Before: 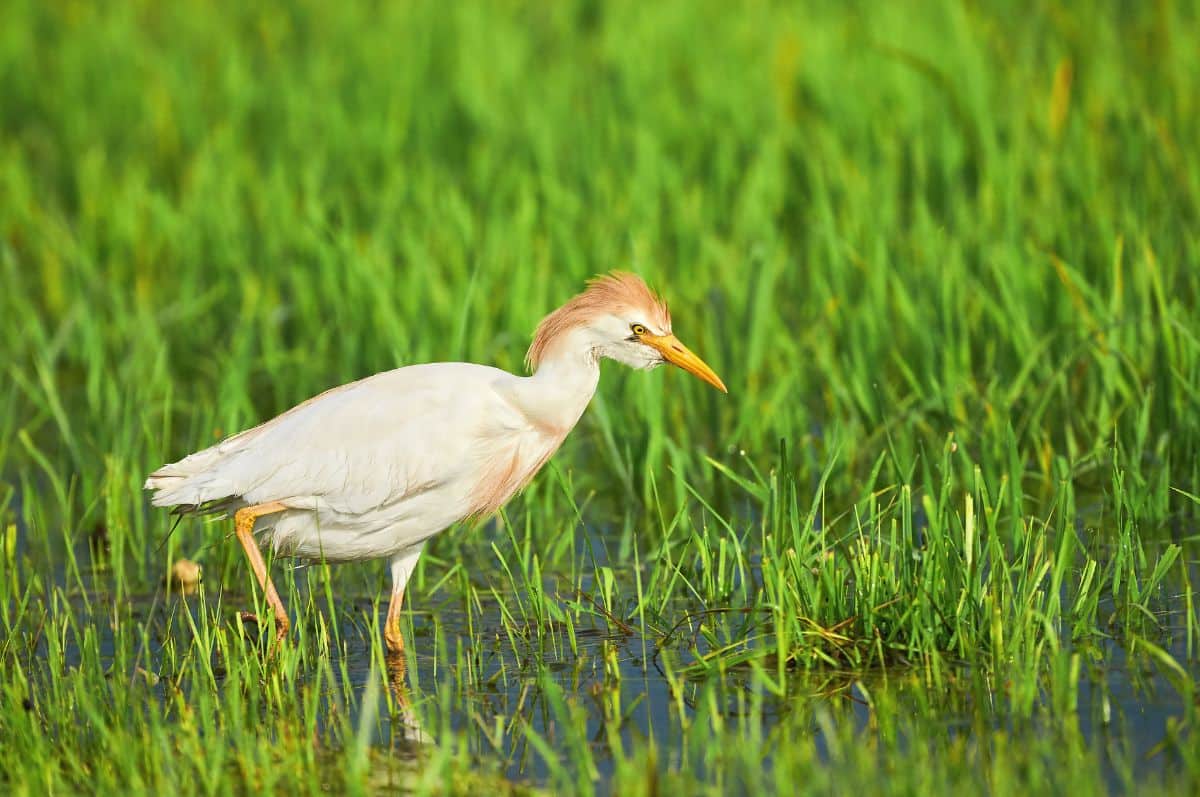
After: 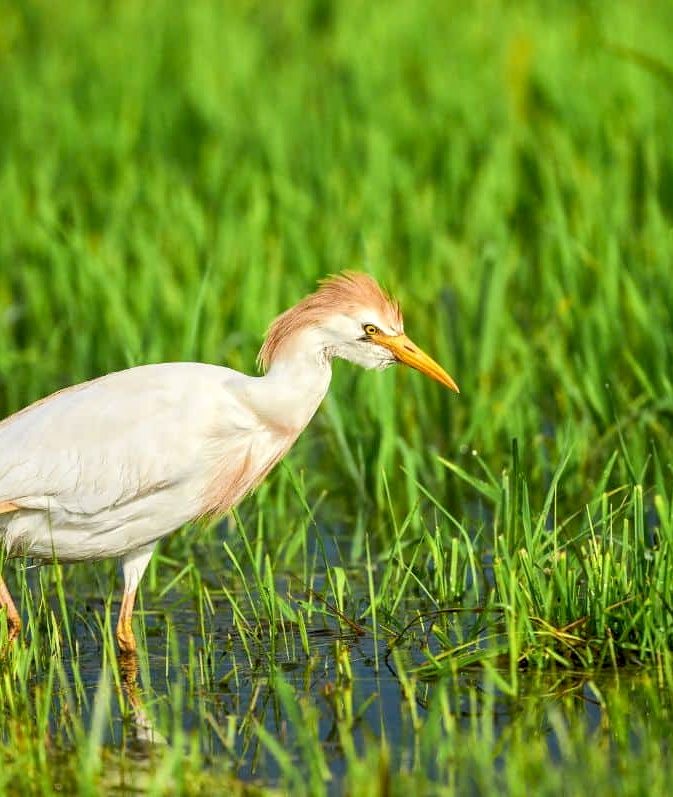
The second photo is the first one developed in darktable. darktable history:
local contrast: on, module defaults
crop and rotate: left 22.361%, right 21.507%
exposure: black level correction 0.009, exposure 0.015 EV, compensate exposure bias true, compensate highlight preservation false
